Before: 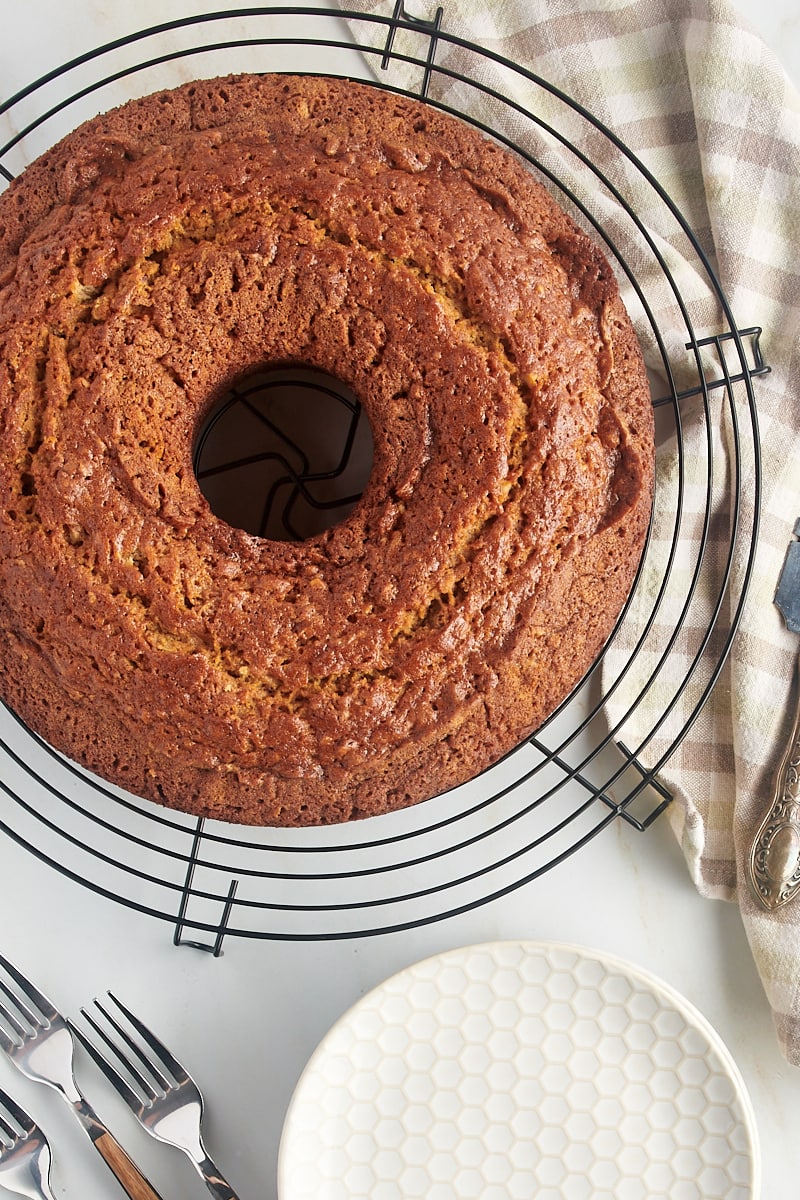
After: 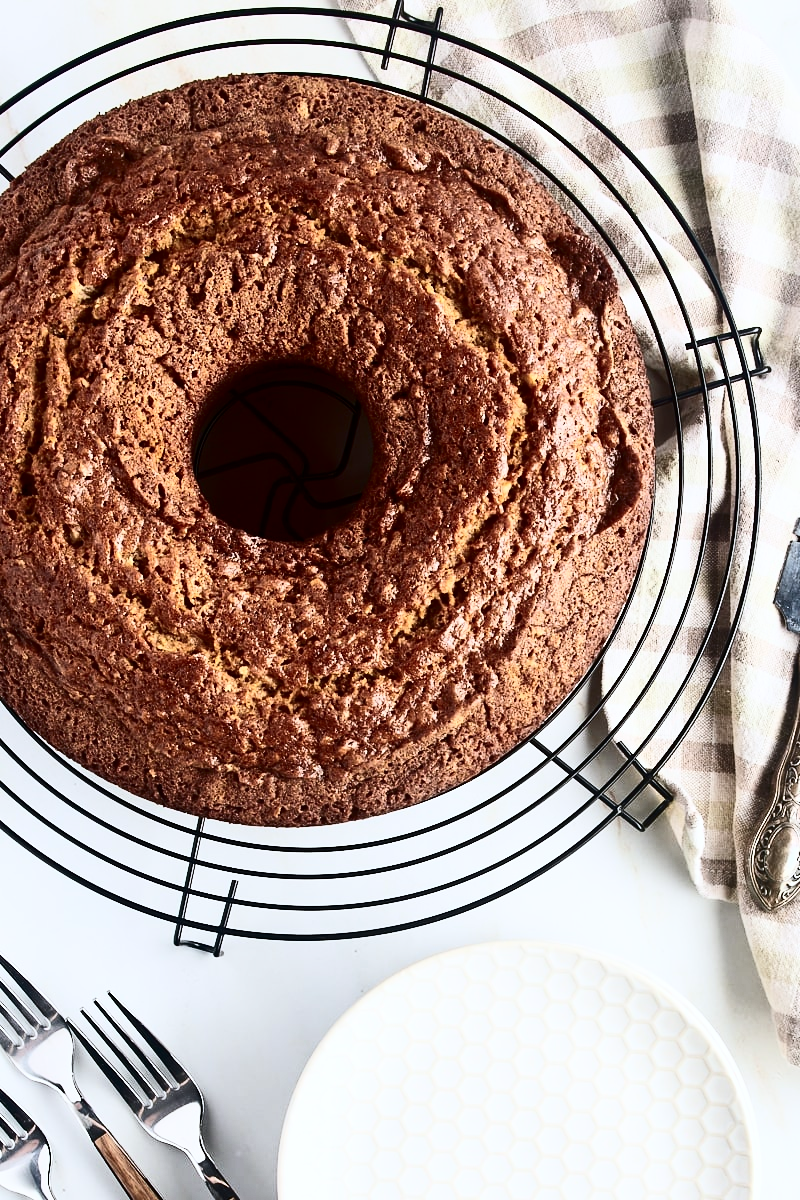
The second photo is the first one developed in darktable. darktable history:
white balance: red 0.974, blue 1.044
contrast brightness saturation: contrast 0.5, saturation -0.1
